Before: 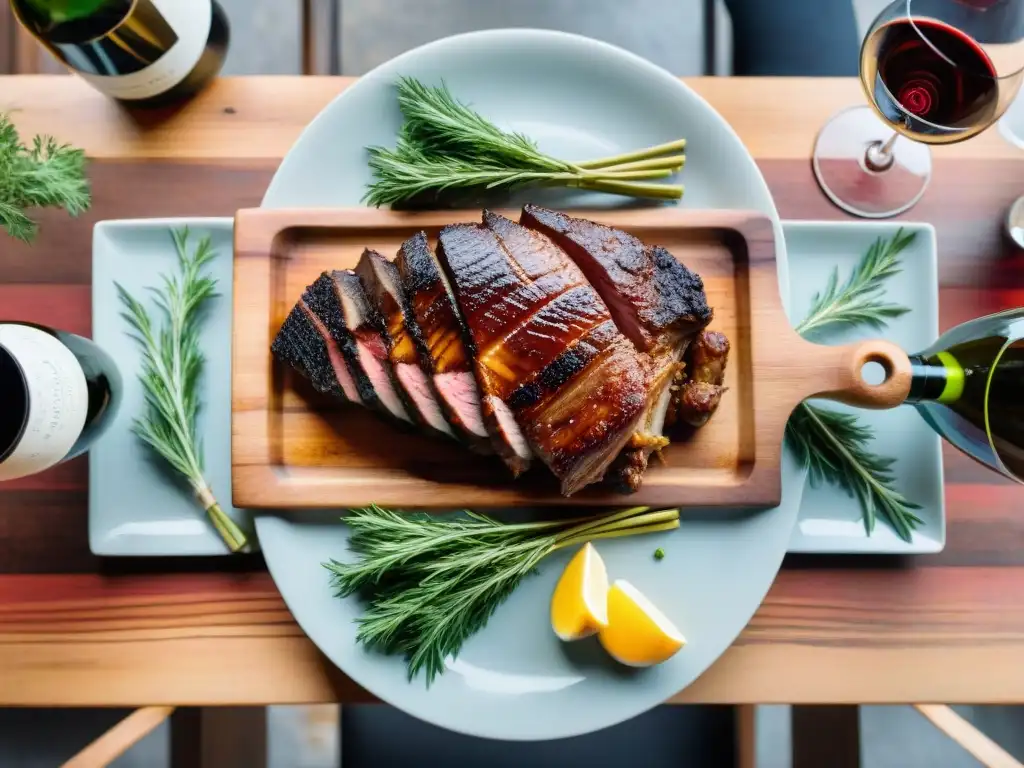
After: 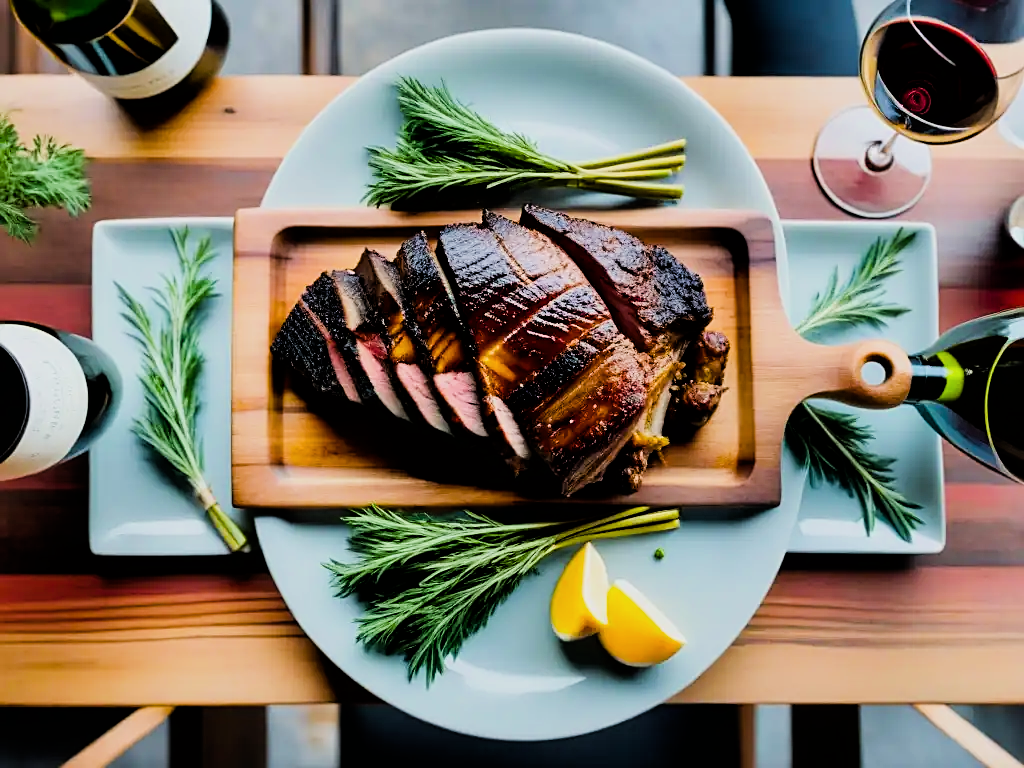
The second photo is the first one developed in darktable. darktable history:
sharpen: on, module defaults
exposure: exposure 0.206 EV, compensate exposure bias true, compensate highlight preservation false
filmic rgb: black relative exposure -7.16 EV, white relative exposure 5.37 EV, hardness 3.03
shadows and highlights: shadows 13.15, white point adjustment 1.2, highlights -0.323, soften with gaussian
color balance rgb: power › luminance -14.778%, perceptual saturation grading › global saturation 25.061%, global vibrance 25.055%, contrast 20.559%
